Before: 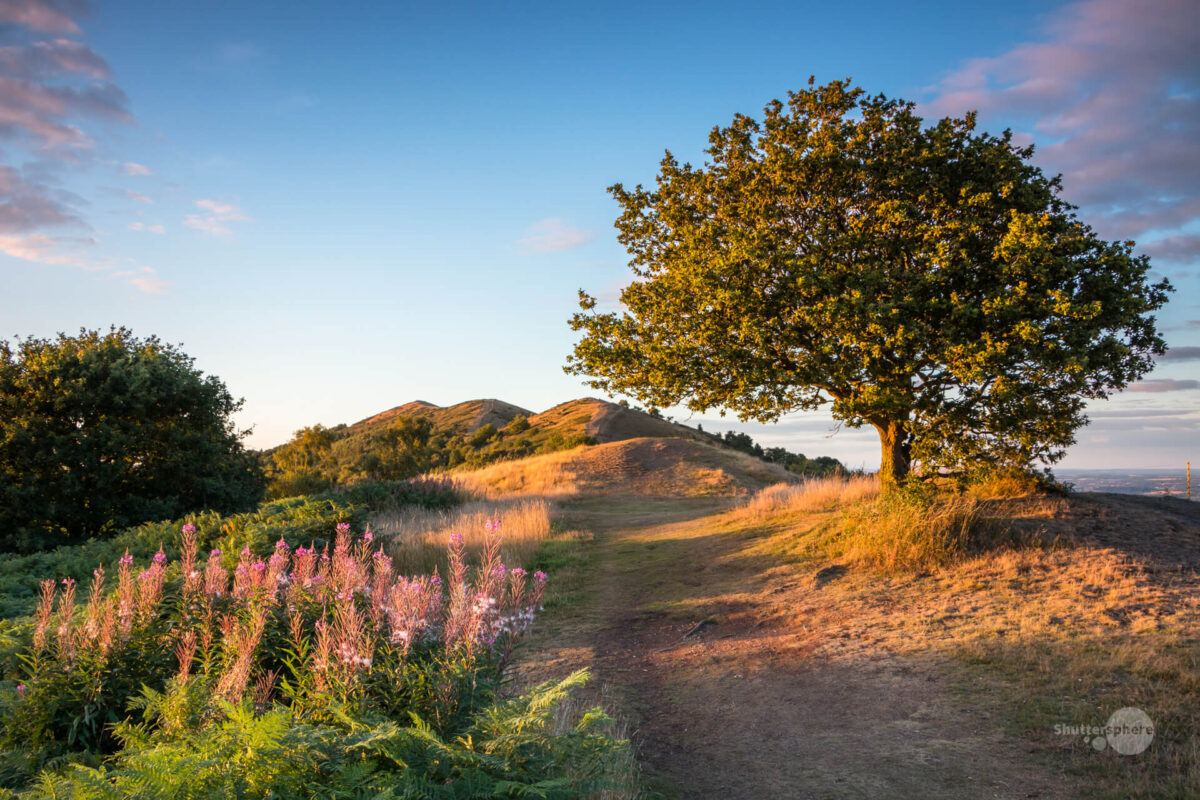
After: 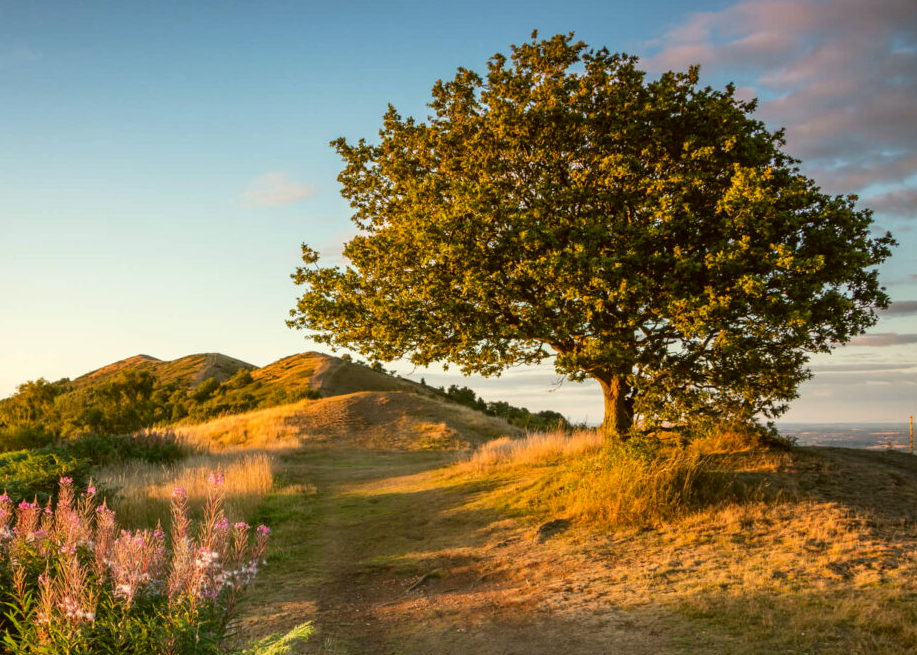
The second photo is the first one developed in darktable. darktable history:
color correction: highlights a* -1.43, highlights b* 10.12, shadows a* 0.395, shadows b* 19.35
crop: left 23.095%, top 5.827%, bottom 11.854%
